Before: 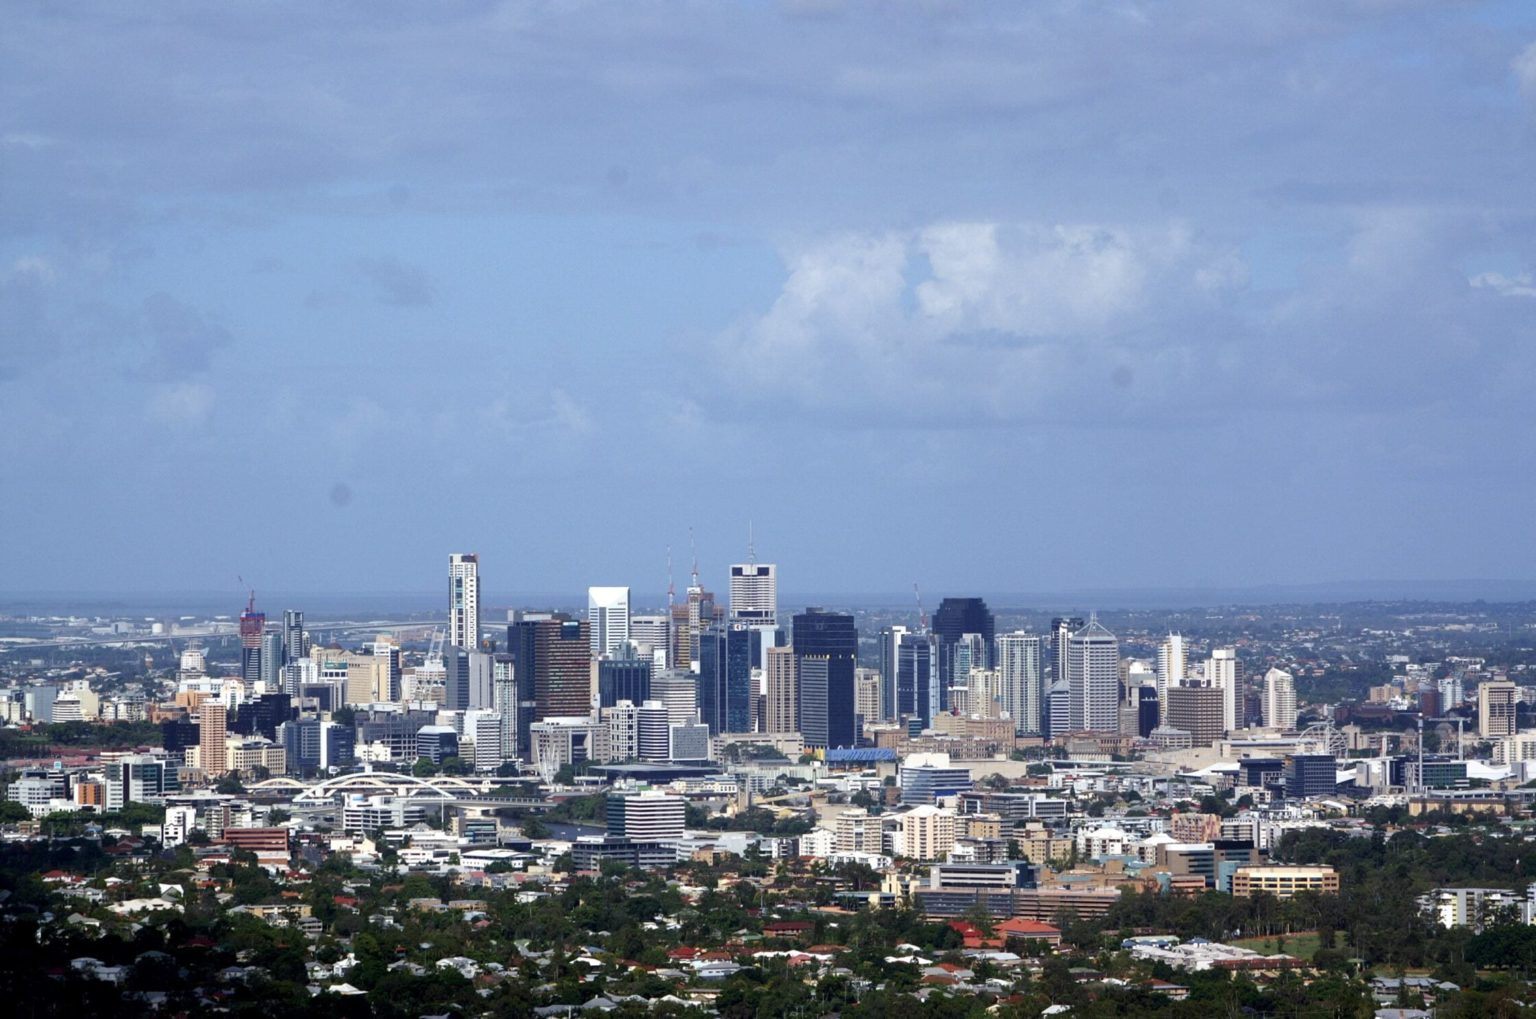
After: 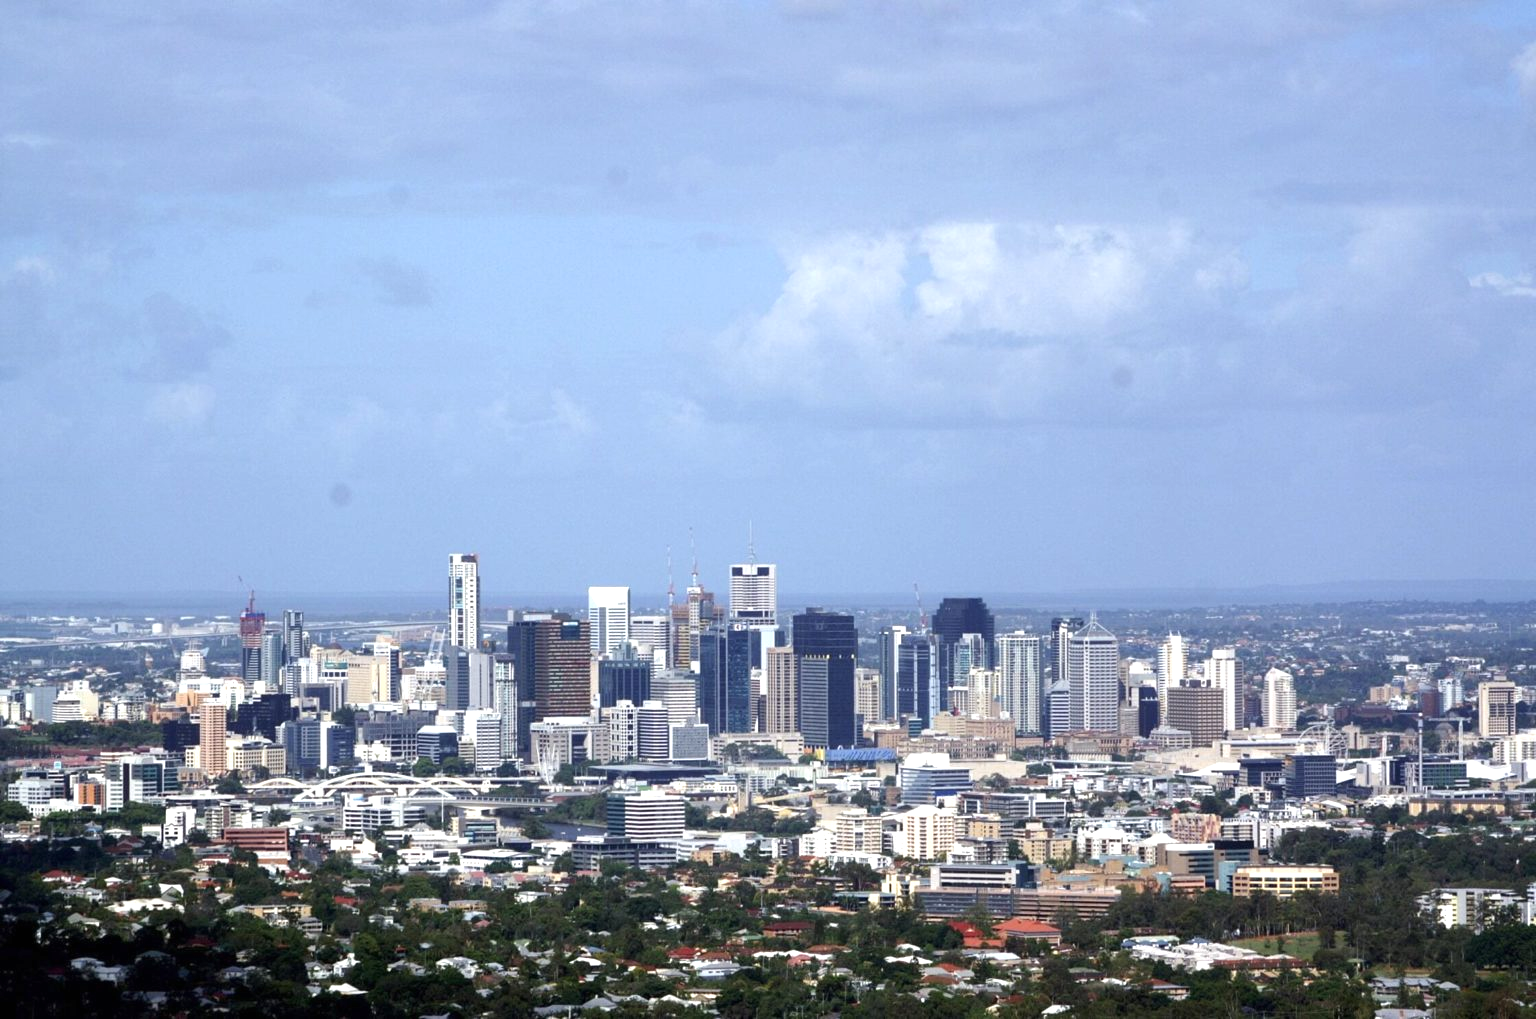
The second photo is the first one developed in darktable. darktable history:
exposure: black level correction 0, exposure 0.499 EV, compensate exposure bias true, compensate highlight preservation false
contrast brightness saturation: saturation -0.06
